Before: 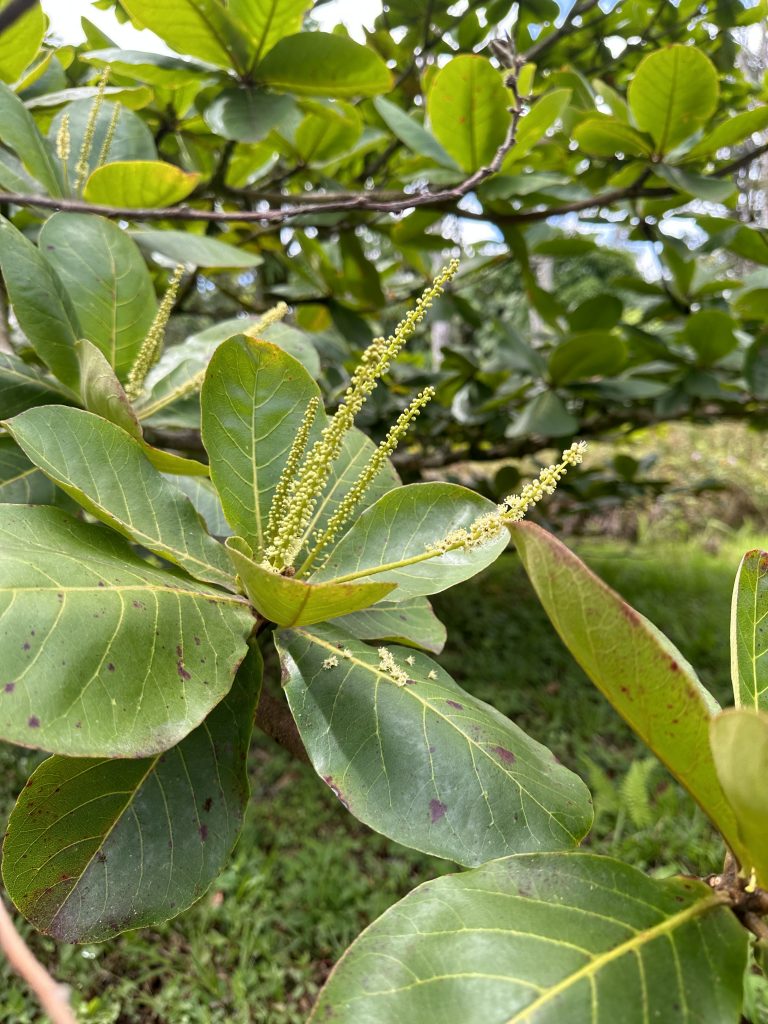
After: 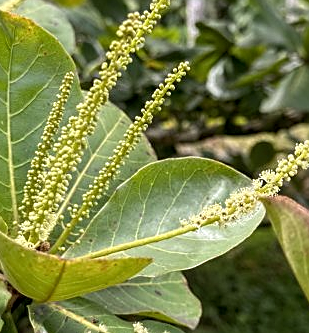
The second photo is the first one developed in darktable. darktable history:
local contrast: on, module defaults
crop: left 31.907%, top 31.832%, right 27.772%, bottom 35.641%
sharpen: on, module defaults
